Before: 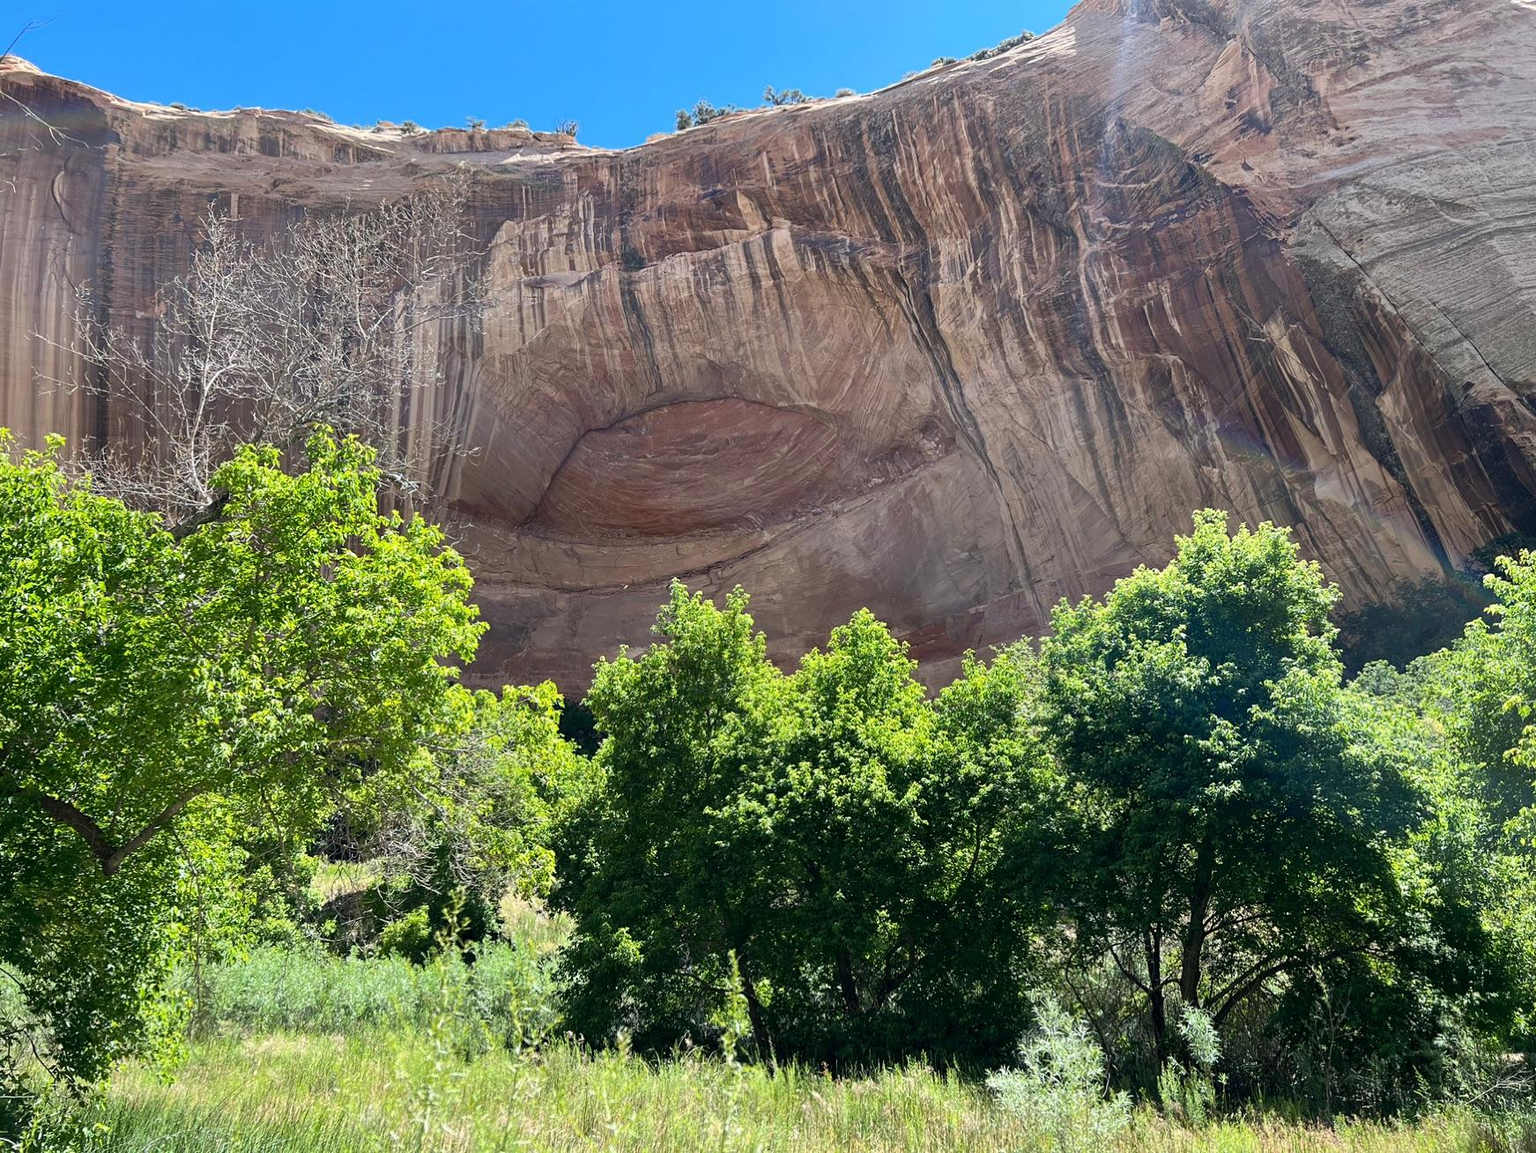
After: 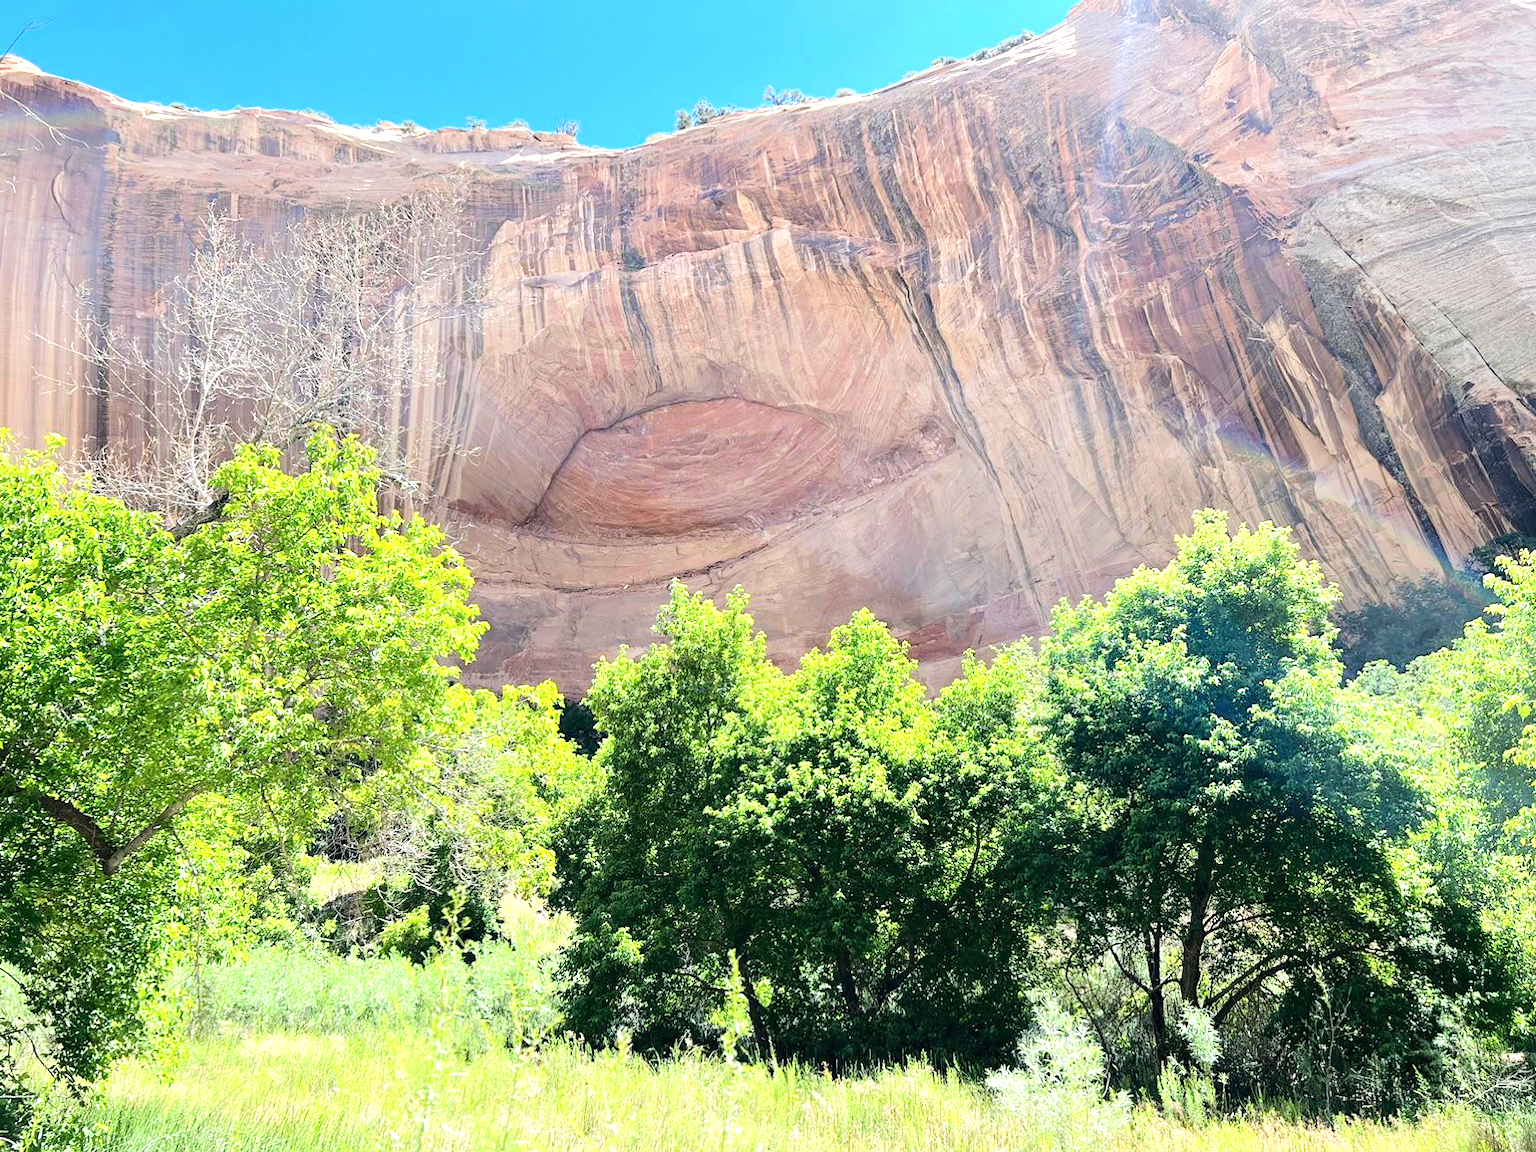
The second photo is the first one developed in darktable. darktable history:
exposure: black level correction 0, exposure 0.692 EV, compensate highlight preservation false
tone equalizer: -7 EV 0.145 EV, -6 EV 0.6 EV, -5 EV 1.16 EV, -4 EV 1.32 EV, -3 EV 1.12 EV, -2 EV 0.6 EV, -1 EV 0.147 EV, edges refinement/feathering 500, mask exposure compensation -1.57 EV, preserve details no
